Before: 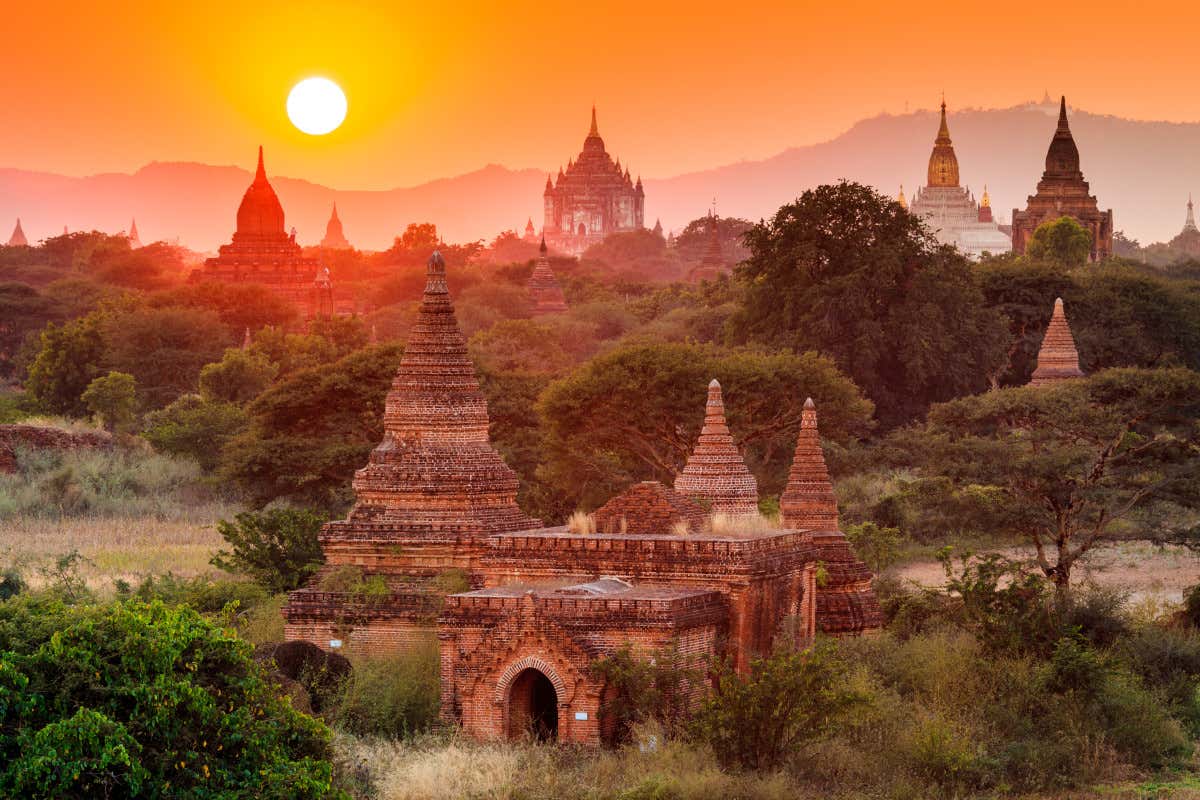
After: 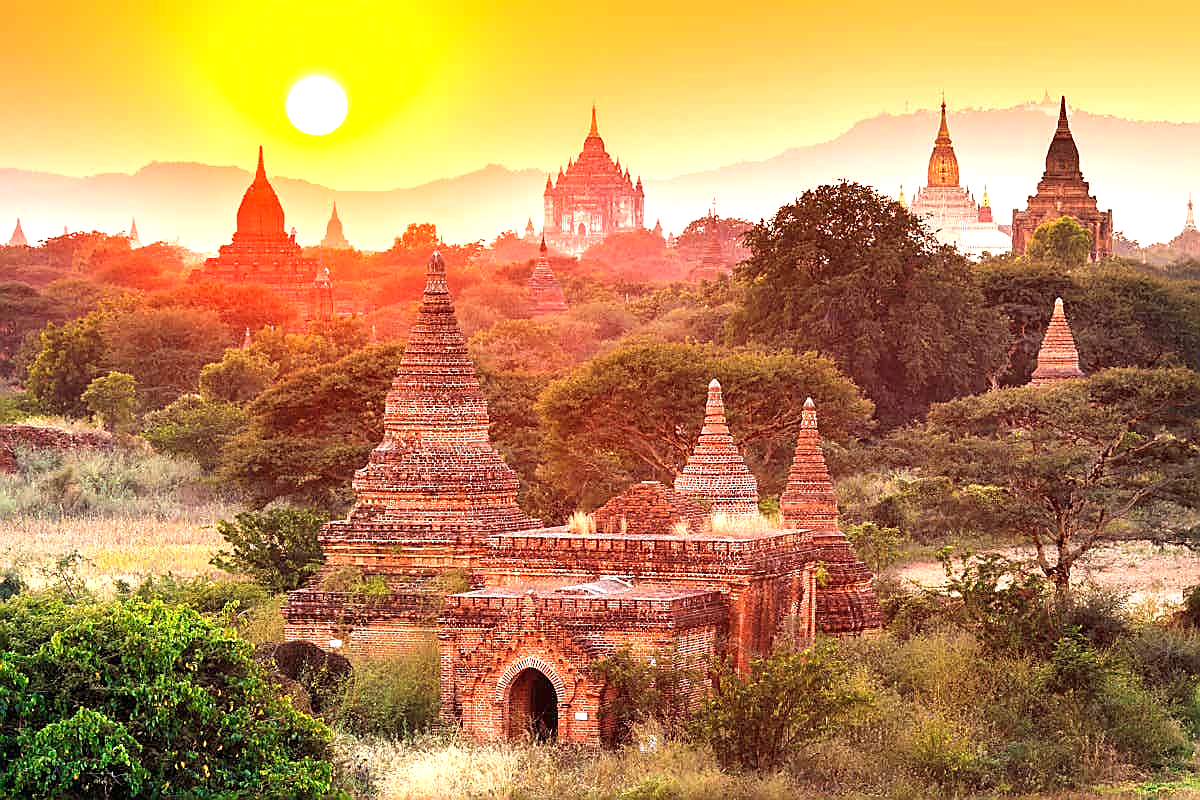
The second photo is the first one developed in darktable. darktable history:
vibrance: vibrance 0%
sharpen: radius 1.4, amount 1.25, threshold 0.7
exposure: black level correction 0, exposure 1.3 EV, compensate exposure bias true, compensate highlight preservation false
